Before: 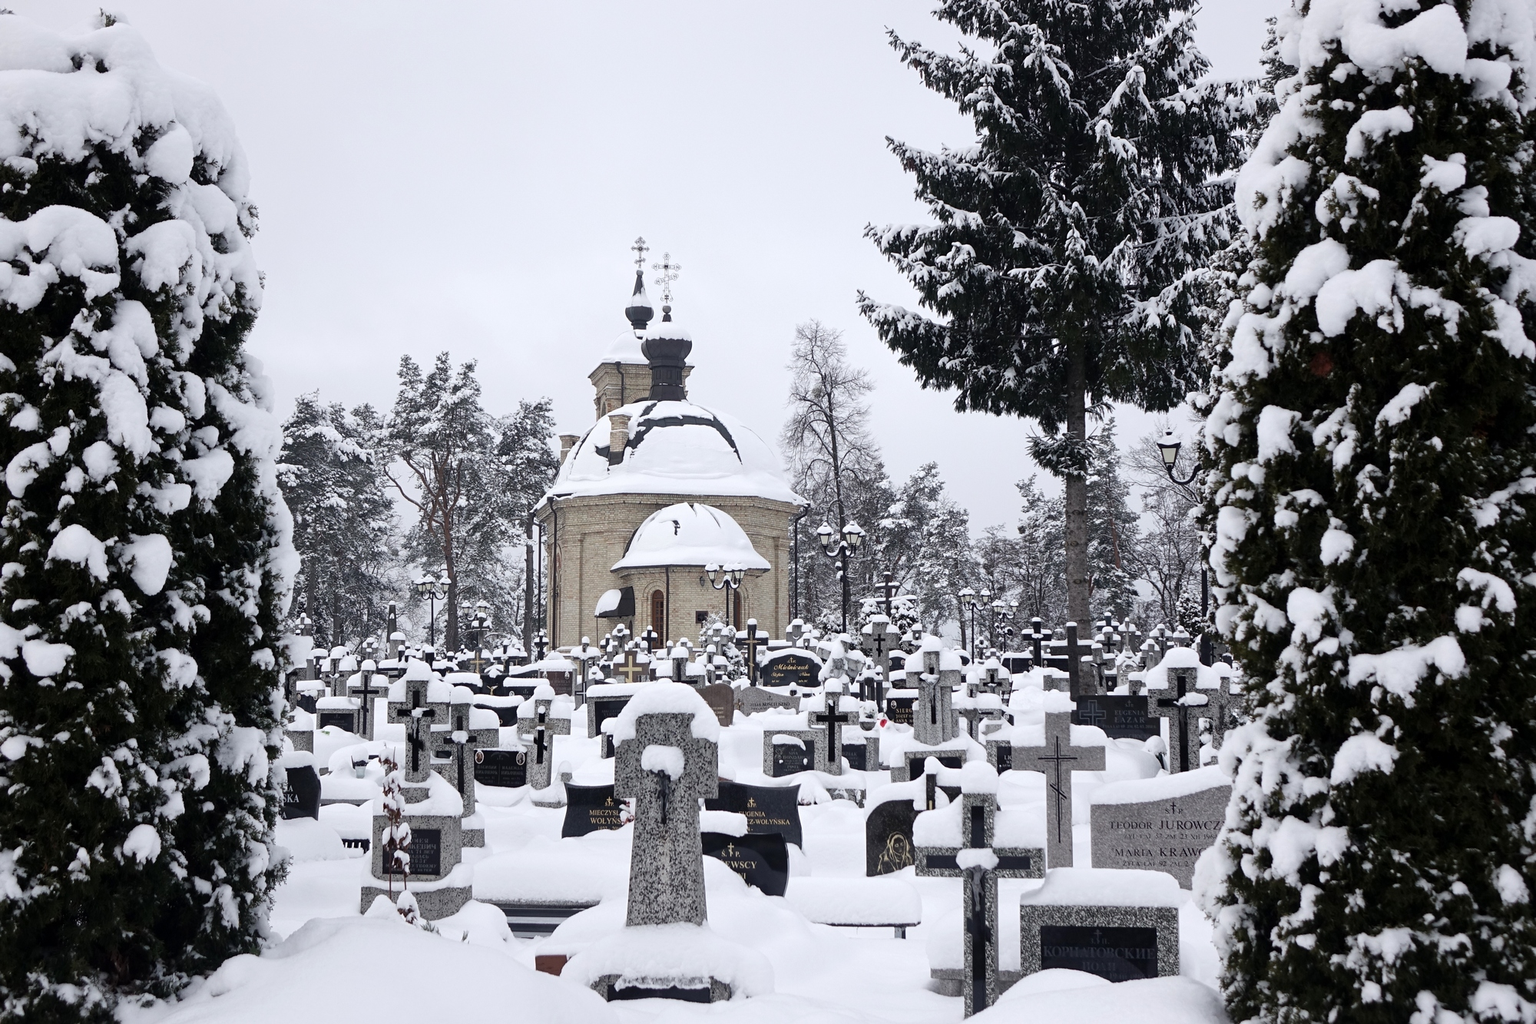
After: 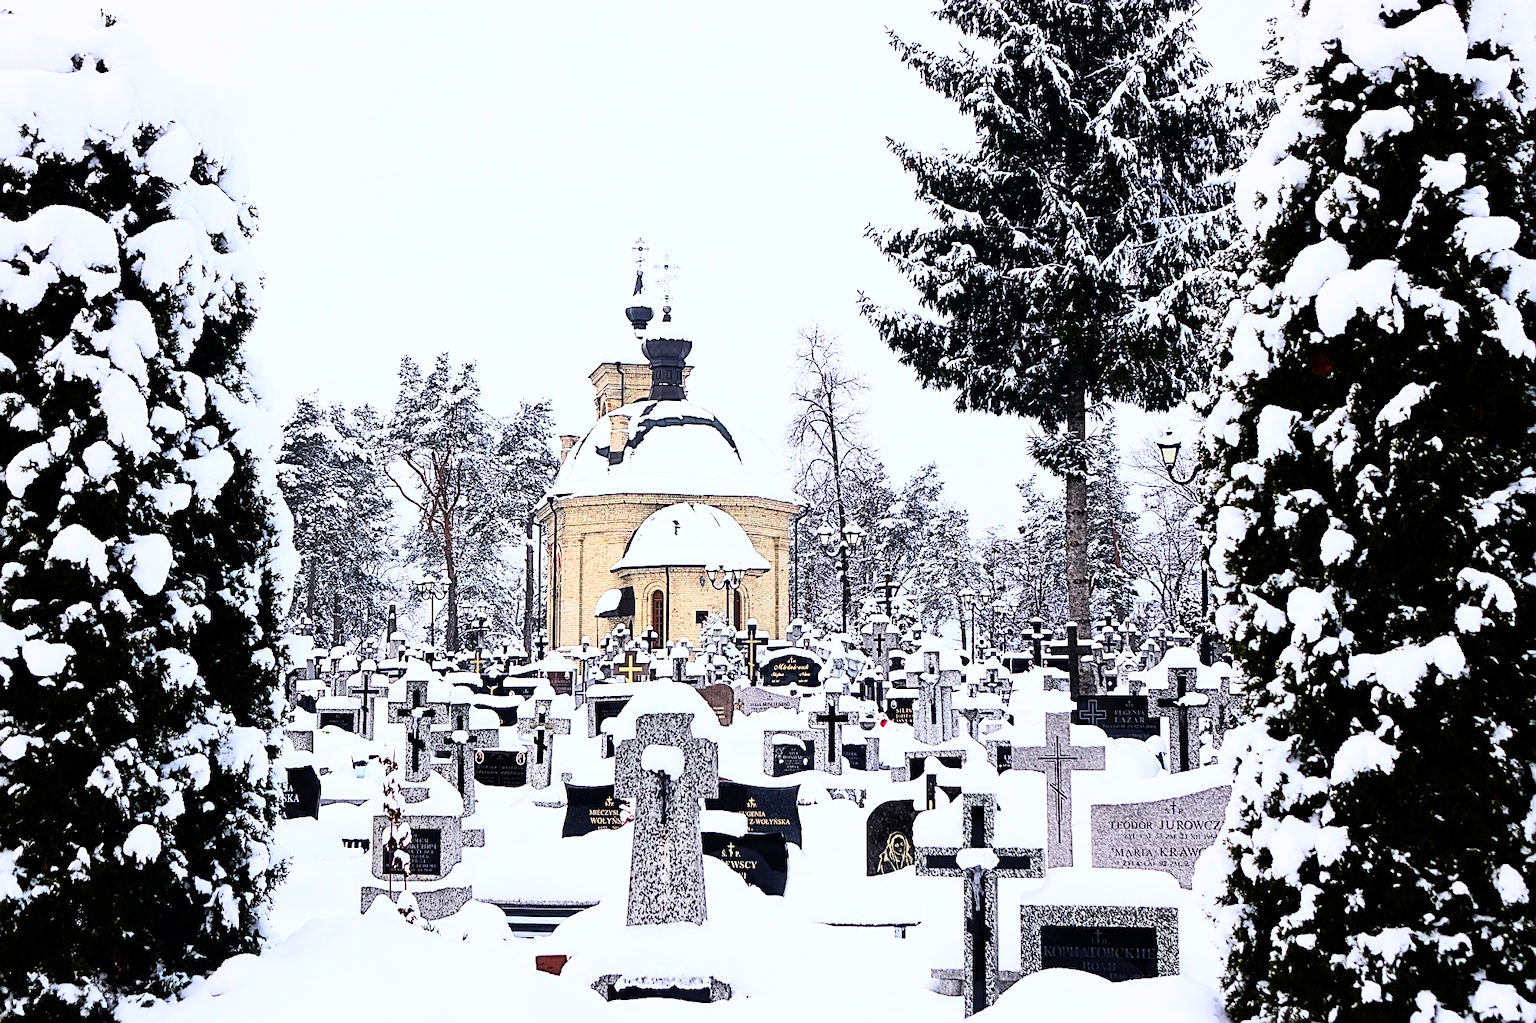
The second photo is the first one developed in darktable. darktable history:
rgb curve: curves: ch0 [(0, 0) (0.21, 0.15) (0.24, 0.21) (0.5, 0.75) (0.75, 0.96) (0.89, 0.99) (1, 1)]; ch1 [(0, 0.02) (0.21, 0.13) (0.25, 0.2) (0.5, 0.67) (0.75, 0.9) (0.89, 0.97) (1, 1)]; ch2 [(0, 0.02) (0.21, 0.13) (0.25, 0.2) (0.5, 0.67) (0.75, 0.9) (0.89, 0.97) (1, 1)], compensate middle gray true
color correction: saturation 2.15
sharpen: amount 1
